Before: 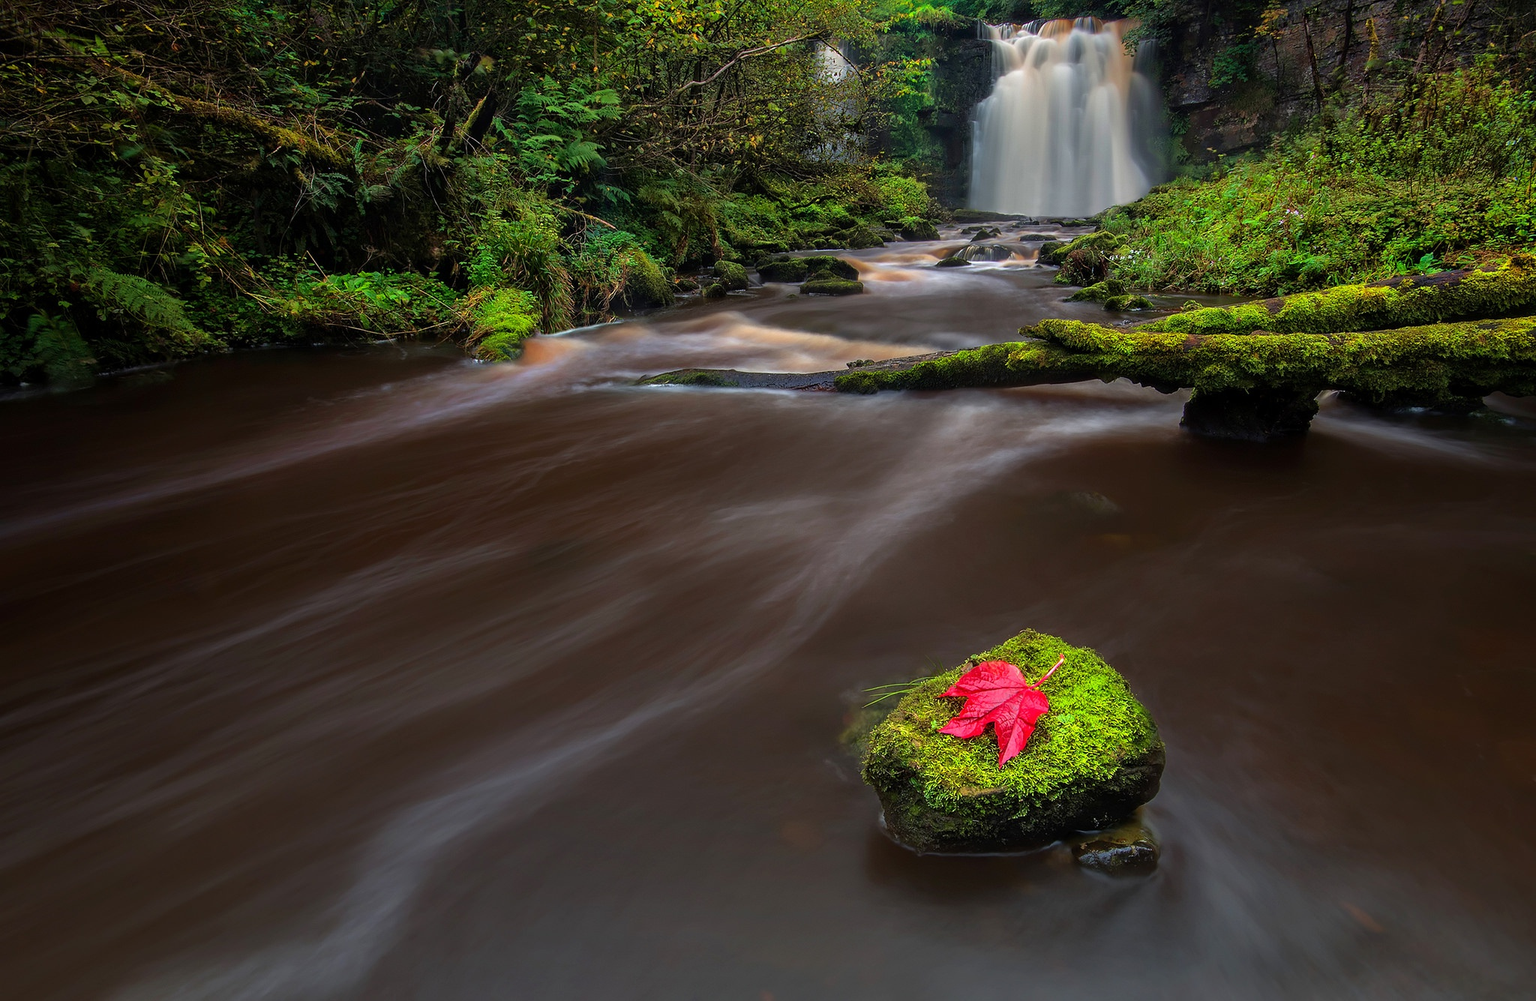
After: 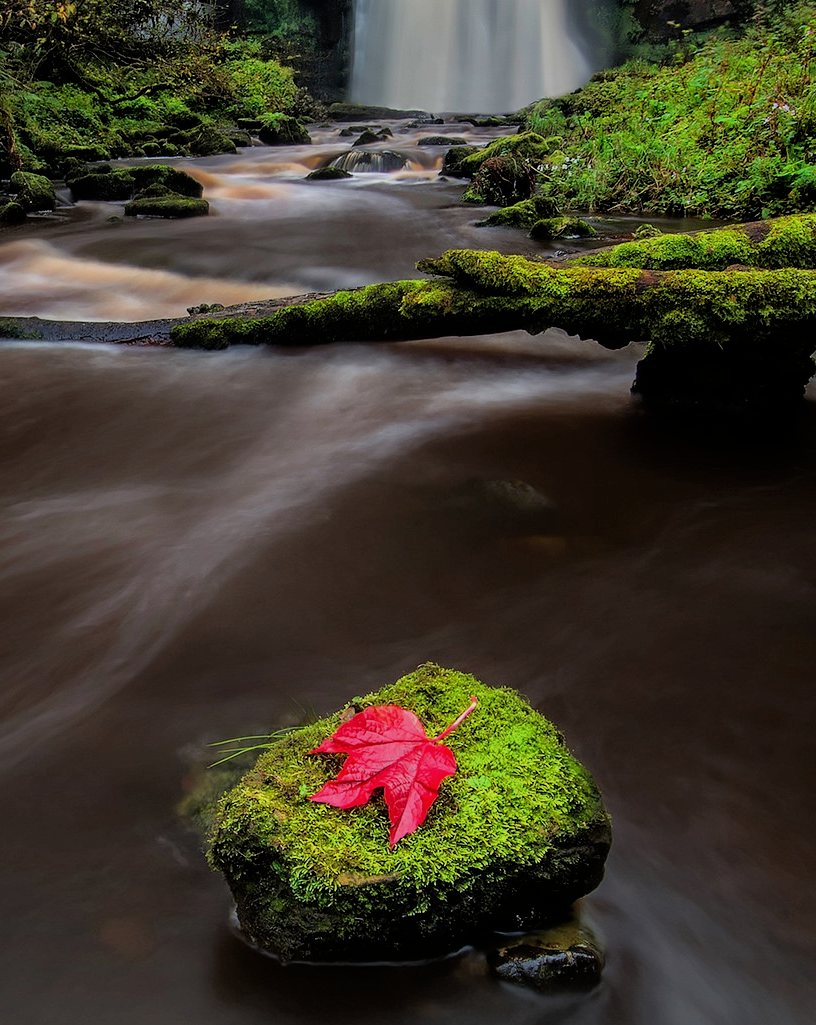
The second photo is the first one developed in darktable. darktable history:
filmic rgb: black relative exposure -7.87 EV, white relative exposure 4.11 EV, threshold 3.03 EV, hardness 4.04, latitude 51.68%, contrast 1.014, shadows ↔ highlights balance 5.32%, enable highlight reconstruction true
crop: left 46.044%, top 13.235%, right 14.065%, bottom 9.92%
exposure: exposure 0.027 EV, compensate highlight preservation false
